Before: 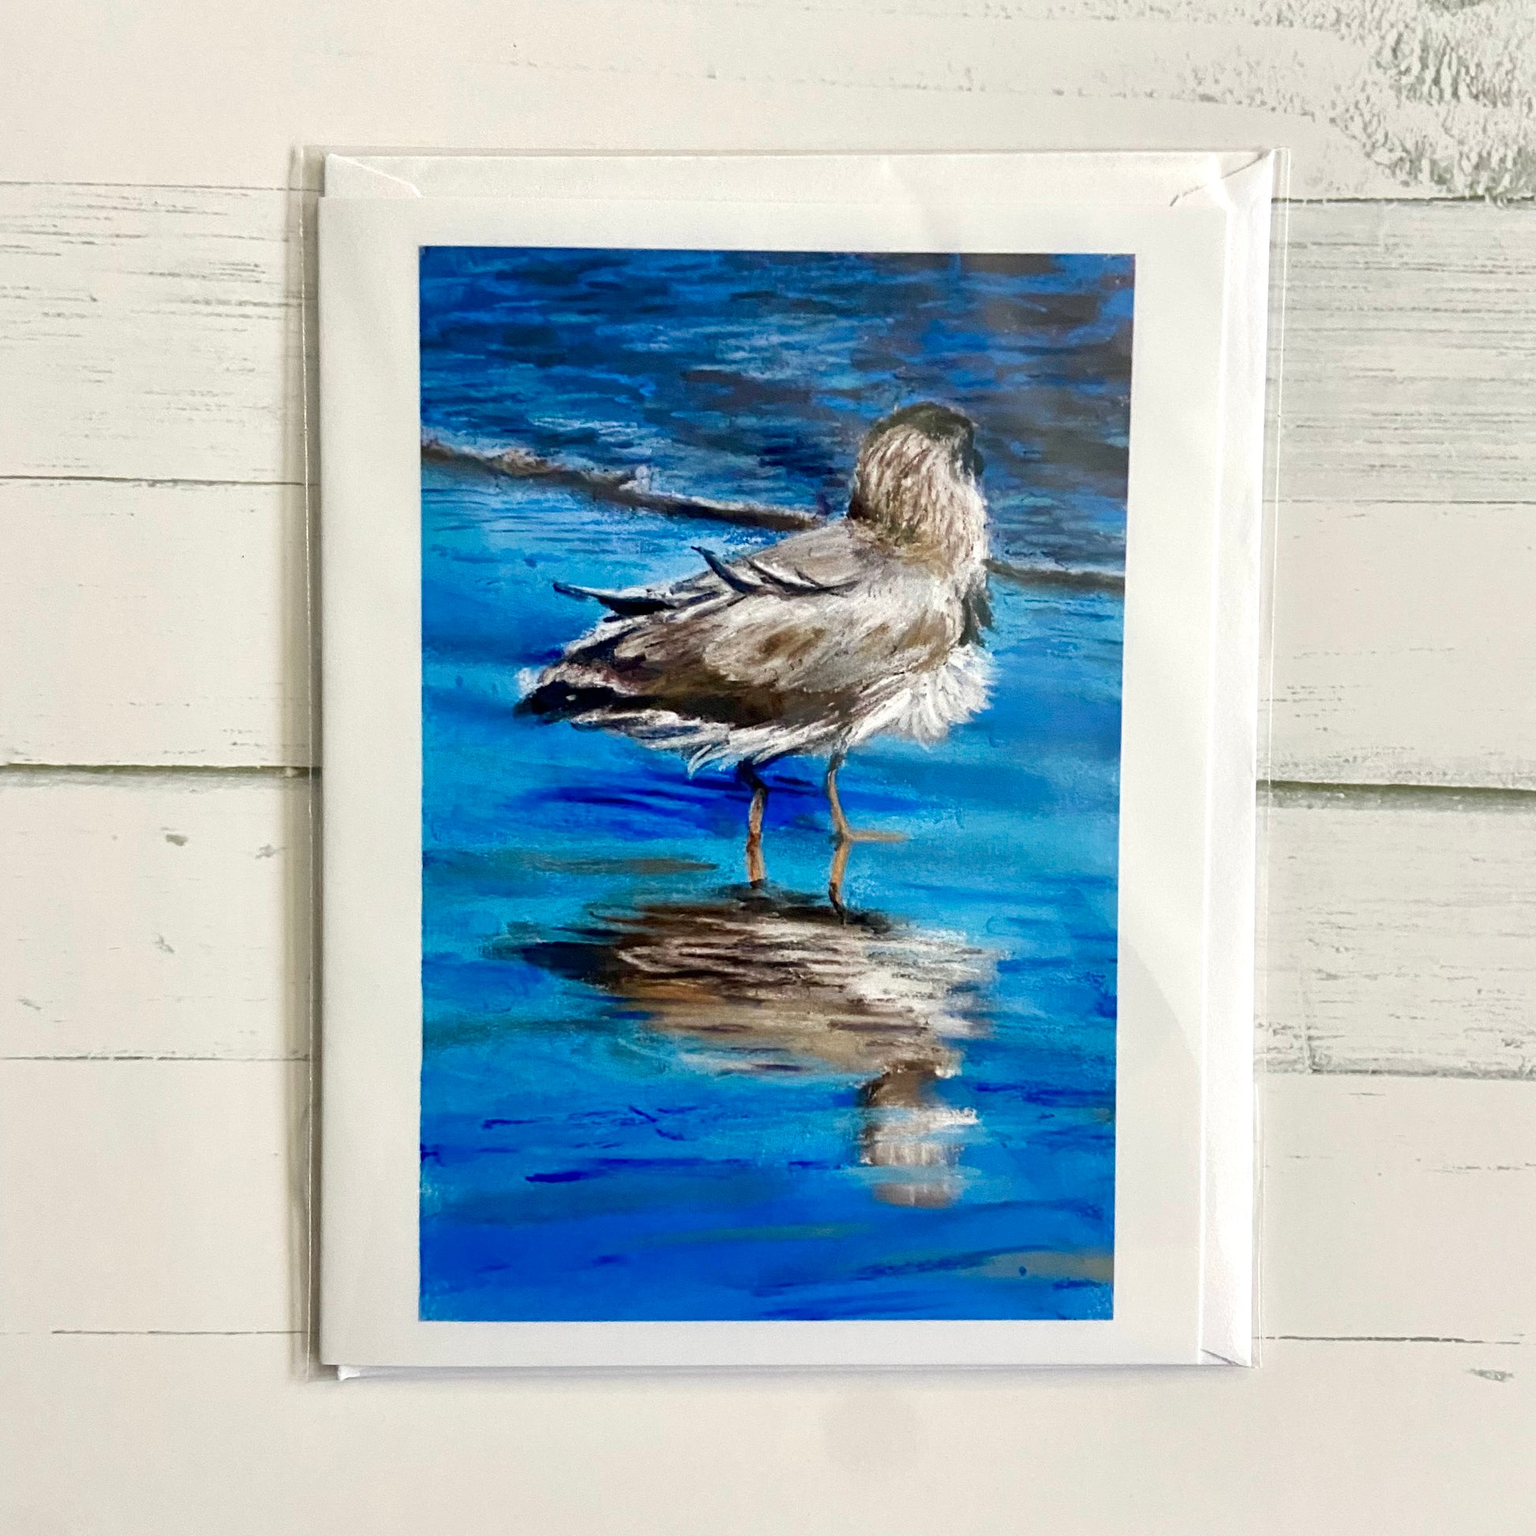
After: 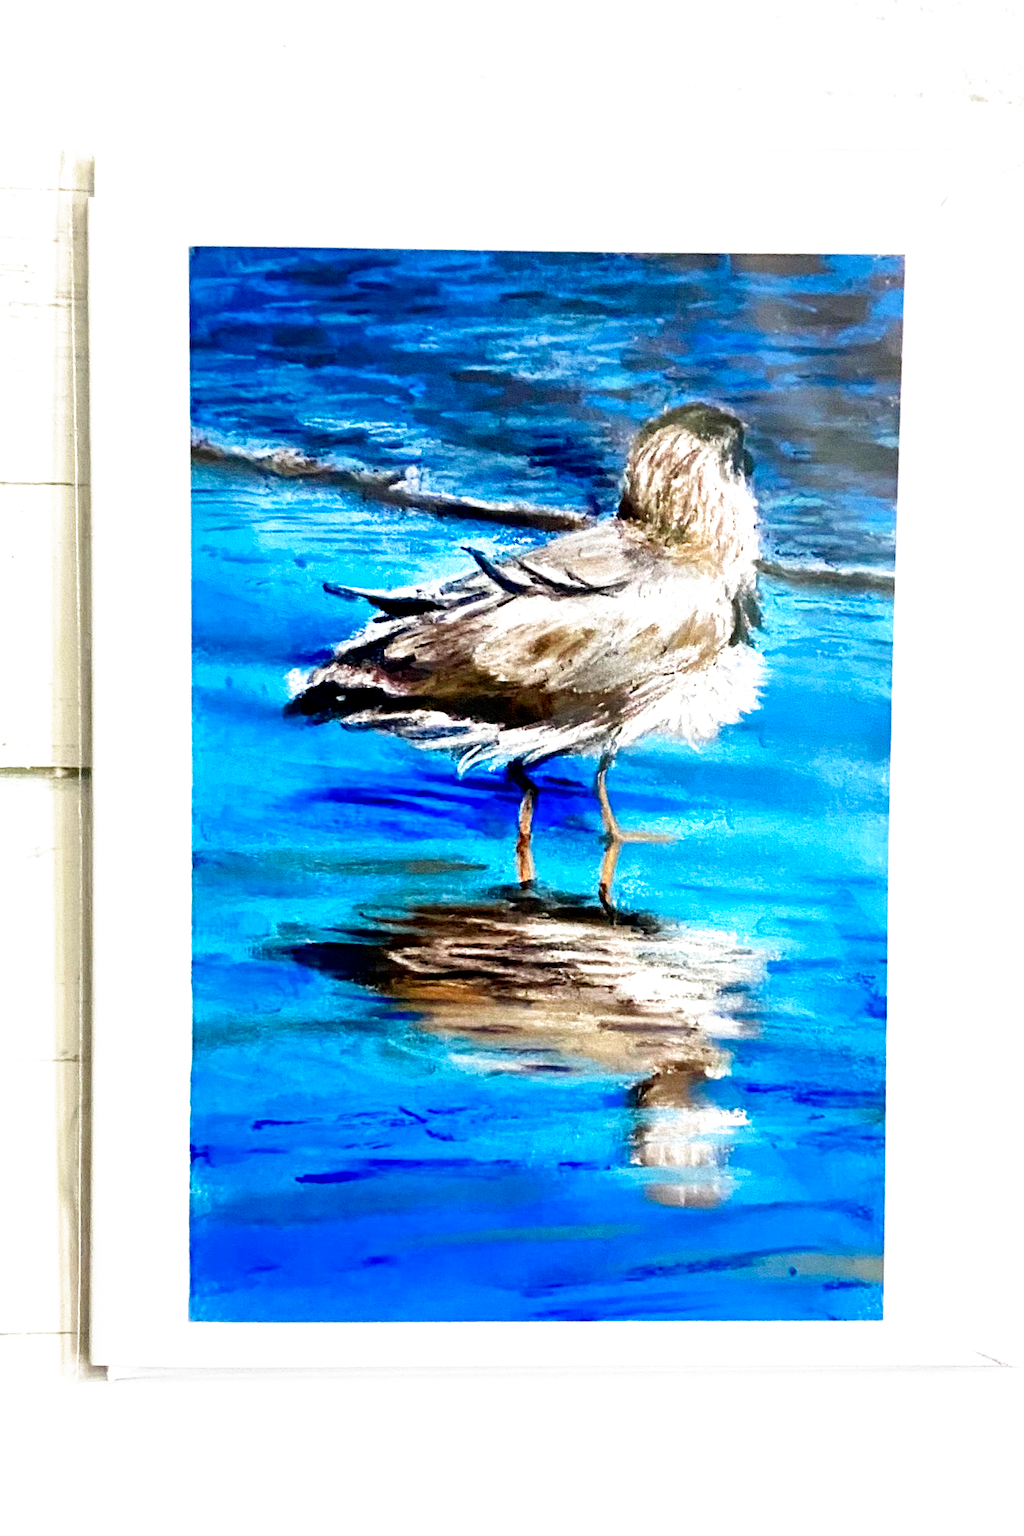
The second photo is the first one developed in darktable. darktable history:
exposure: exposure 0.766 EV, compensate highlight preservation false
filmic rgb: black relative exposure -8.7 EV, white relative exposure 2.7 EV, threshold 3 EV, target black luminance 0%, hardness 6.25, latitude 76.53%, contrast 1.326, shadows ↔ highlights balance -0.349%, preserve chrominance no, color science v4 (2020), enable highlight reconstruction true
crop and rotate: left 15.055%, right 18.278%
